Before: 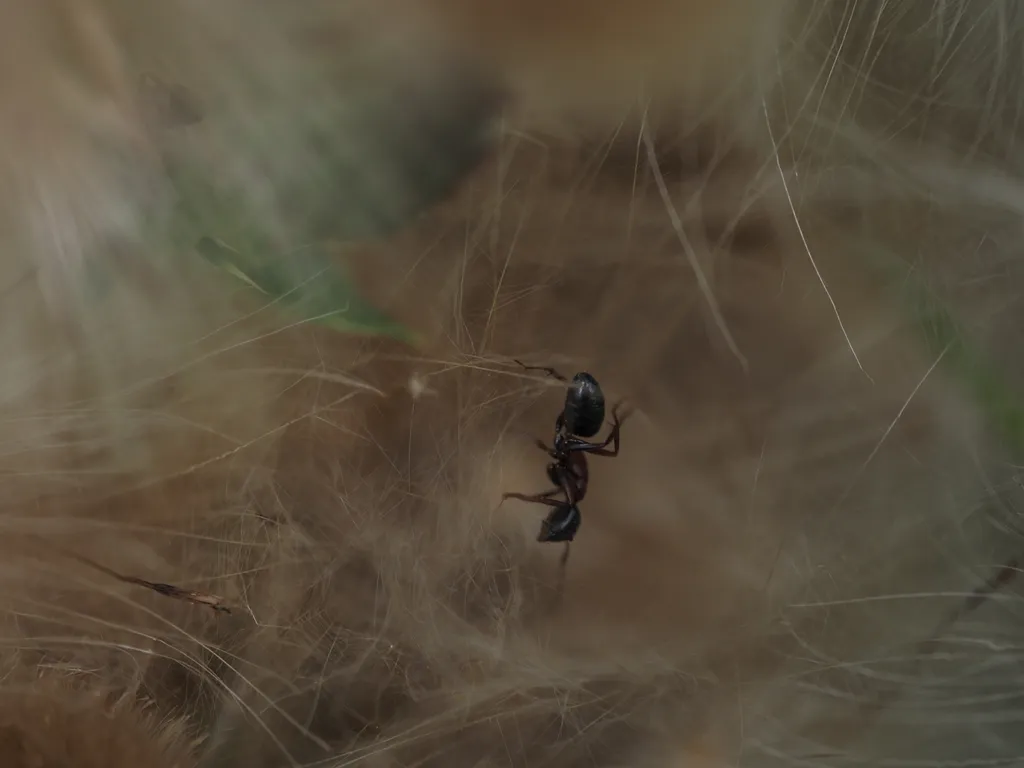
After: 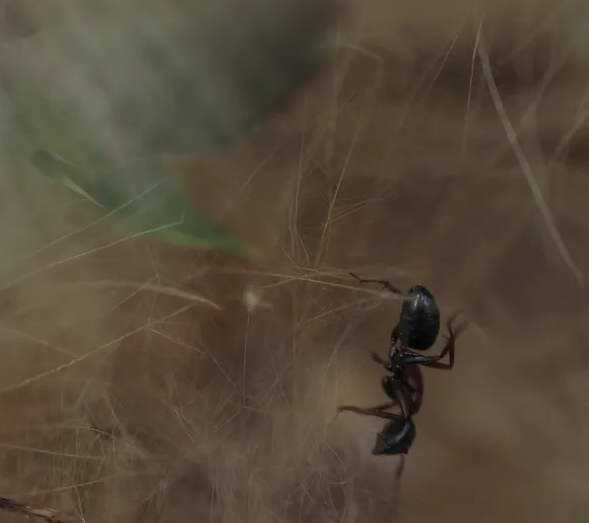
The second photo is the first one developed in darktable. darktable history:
crop: left 16.189%, top 11.409%, right 26.265%, bottom 20.42%
